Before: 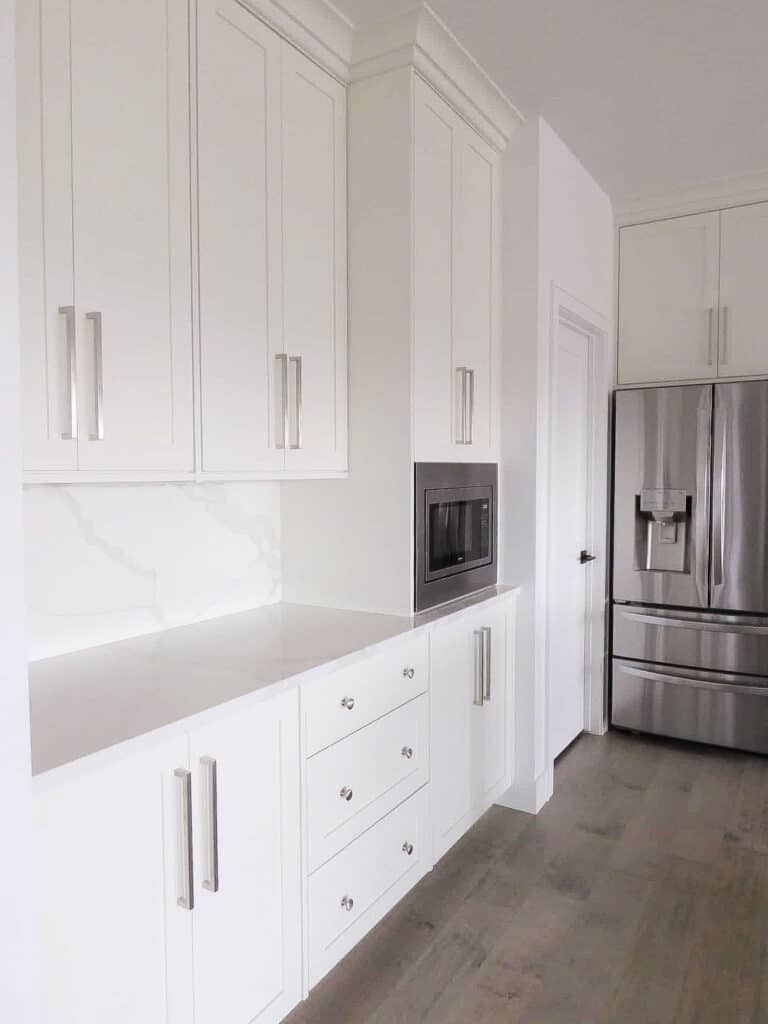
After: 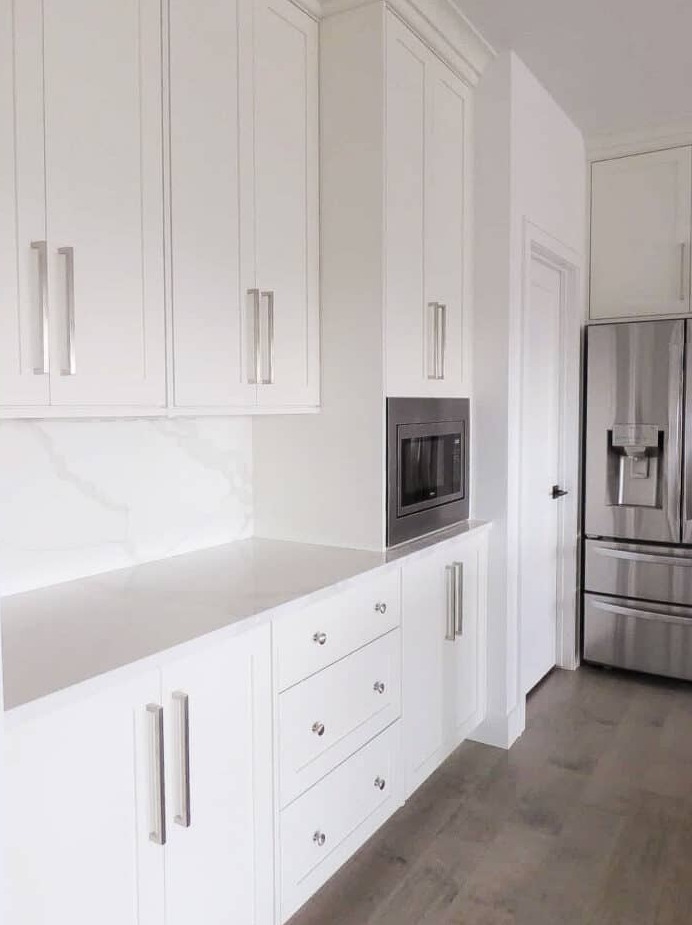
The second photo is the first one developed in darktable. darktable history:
crop: left 3.764%, top 6.414%, right 6.122%, bottom 3.242%
